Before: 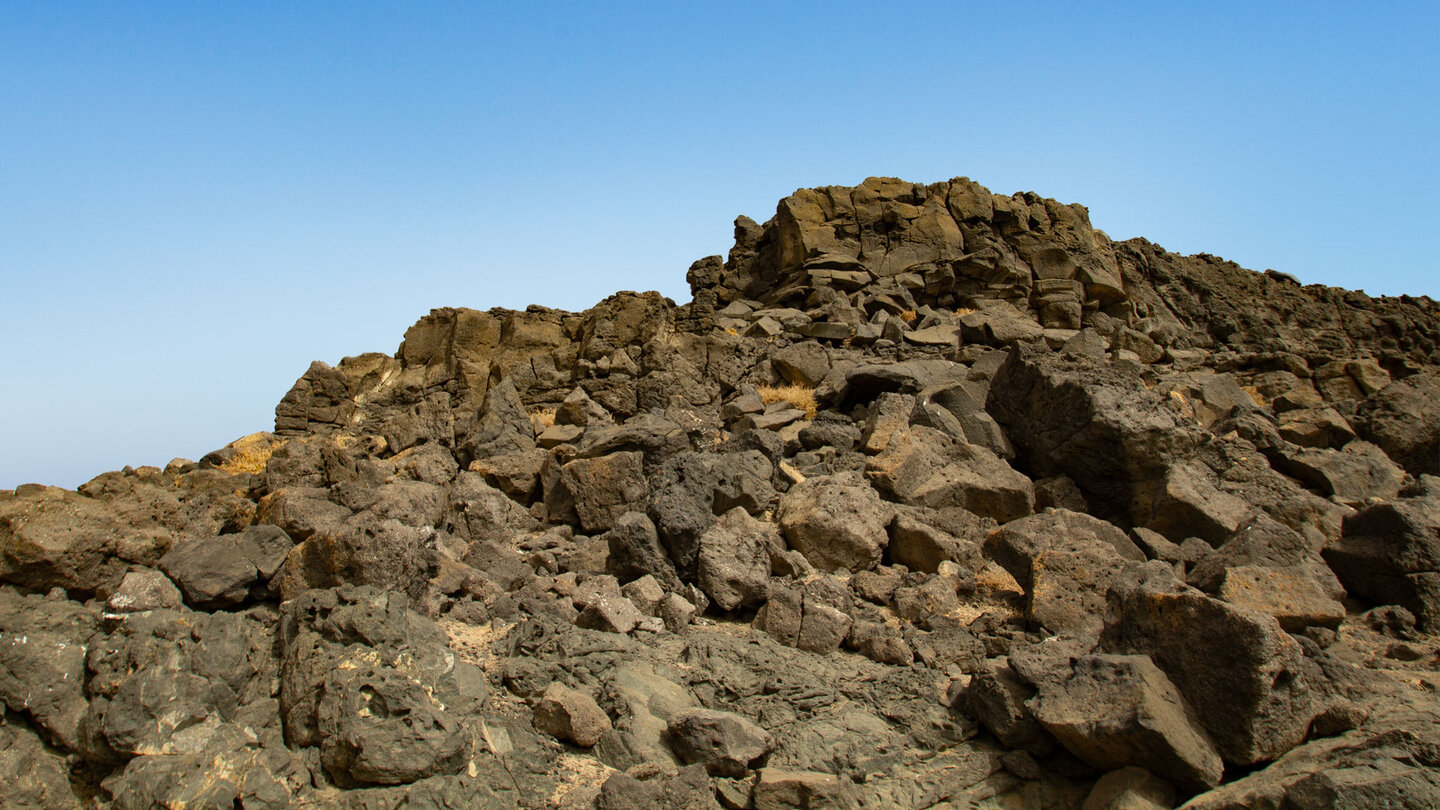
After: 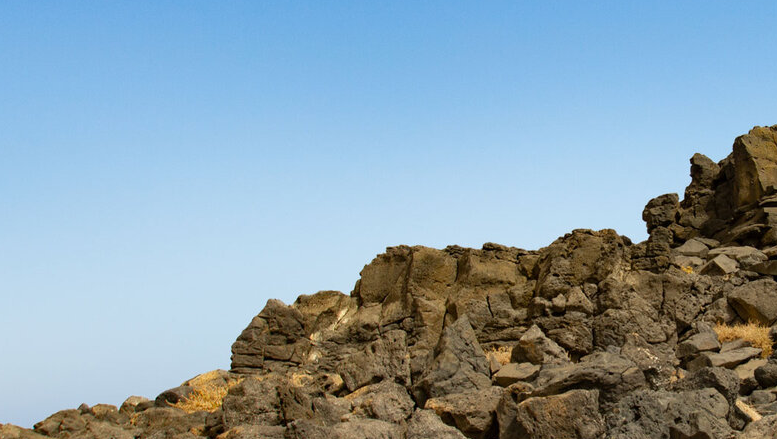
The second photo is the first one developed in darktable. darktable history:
crop and rotate: left 3.06%, top 7.686%, right 42.967%, bottom 38.079%
